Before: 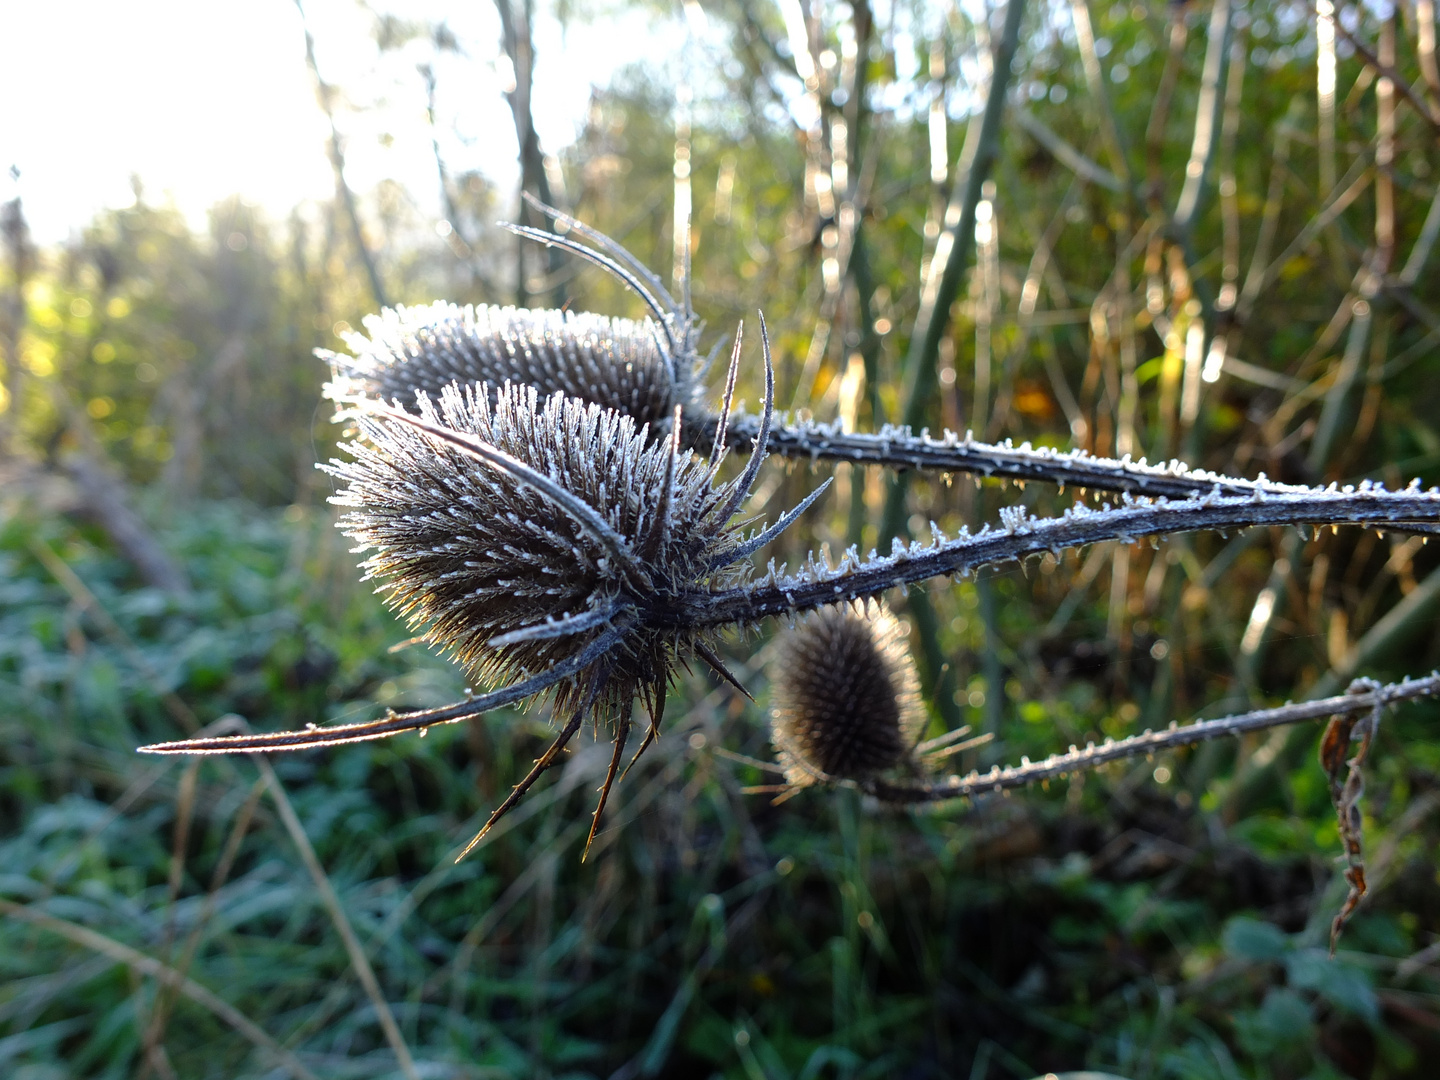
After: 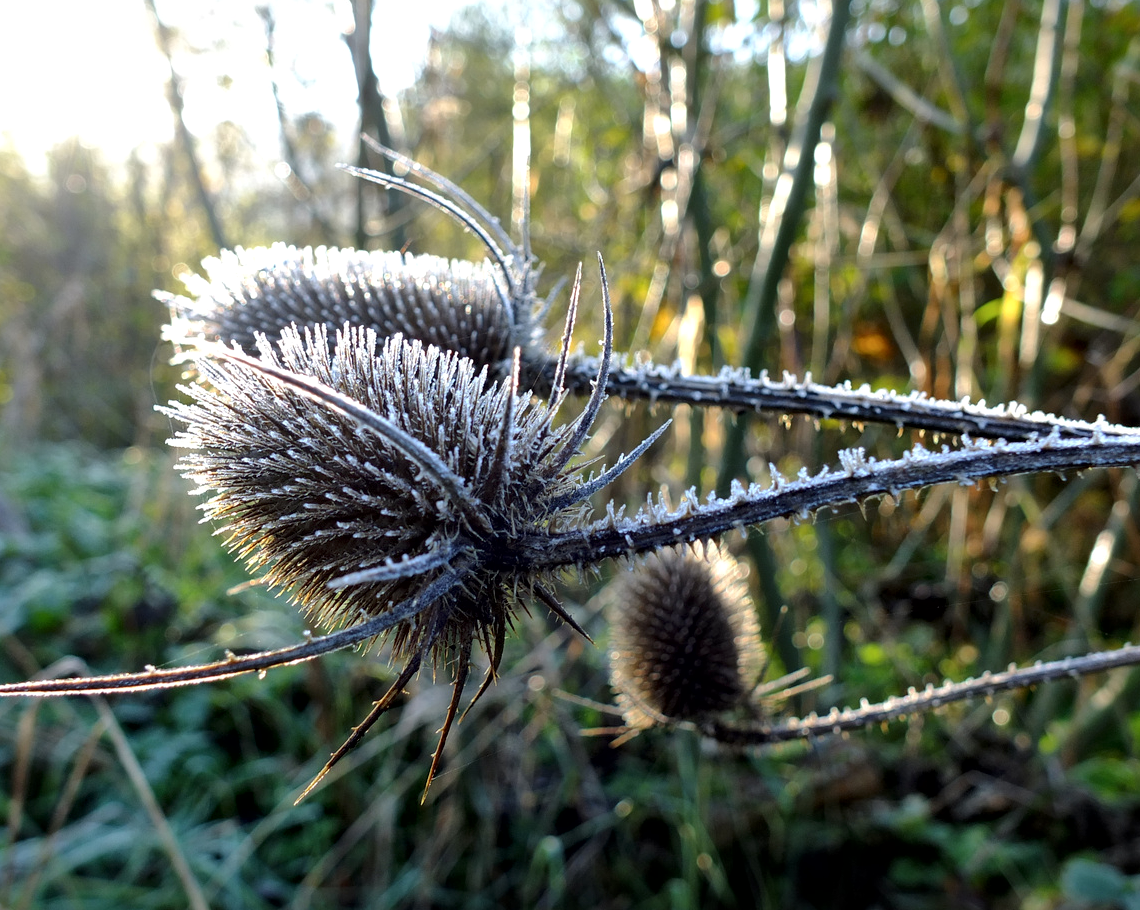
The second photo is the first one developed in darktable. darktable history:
crop: left 11.225%, top 5.381%, right 9.565%, bottom 10.314%
local contrast: mode bilateral grid, contrast 20, coarseness 50, detail 150%, midtone range 0.2
